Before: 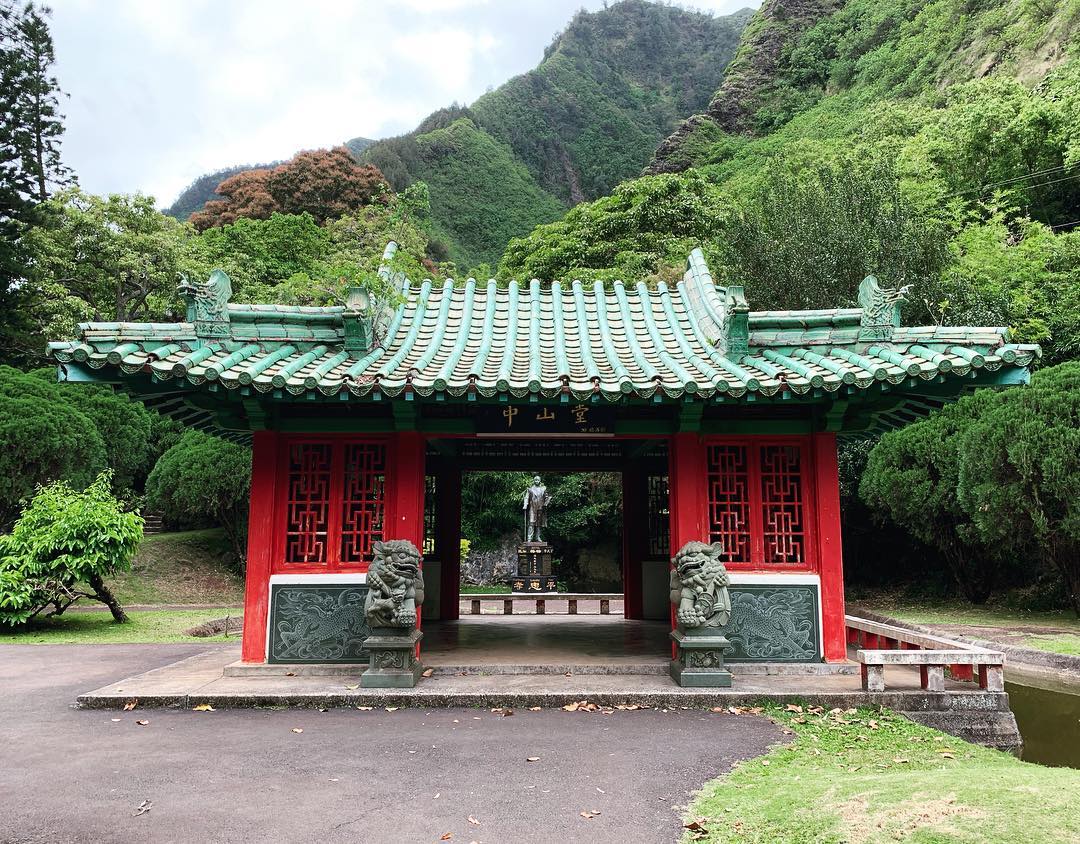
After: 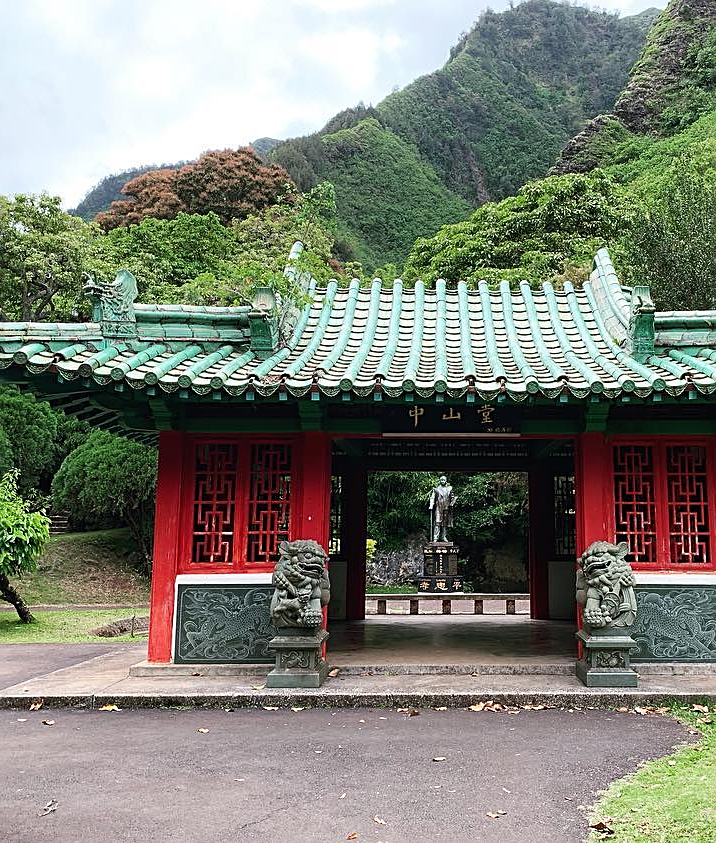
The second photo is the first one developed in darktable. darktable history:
sharpen: on, module defaults
crop and rotate: left 8.769%, right 24.849%
